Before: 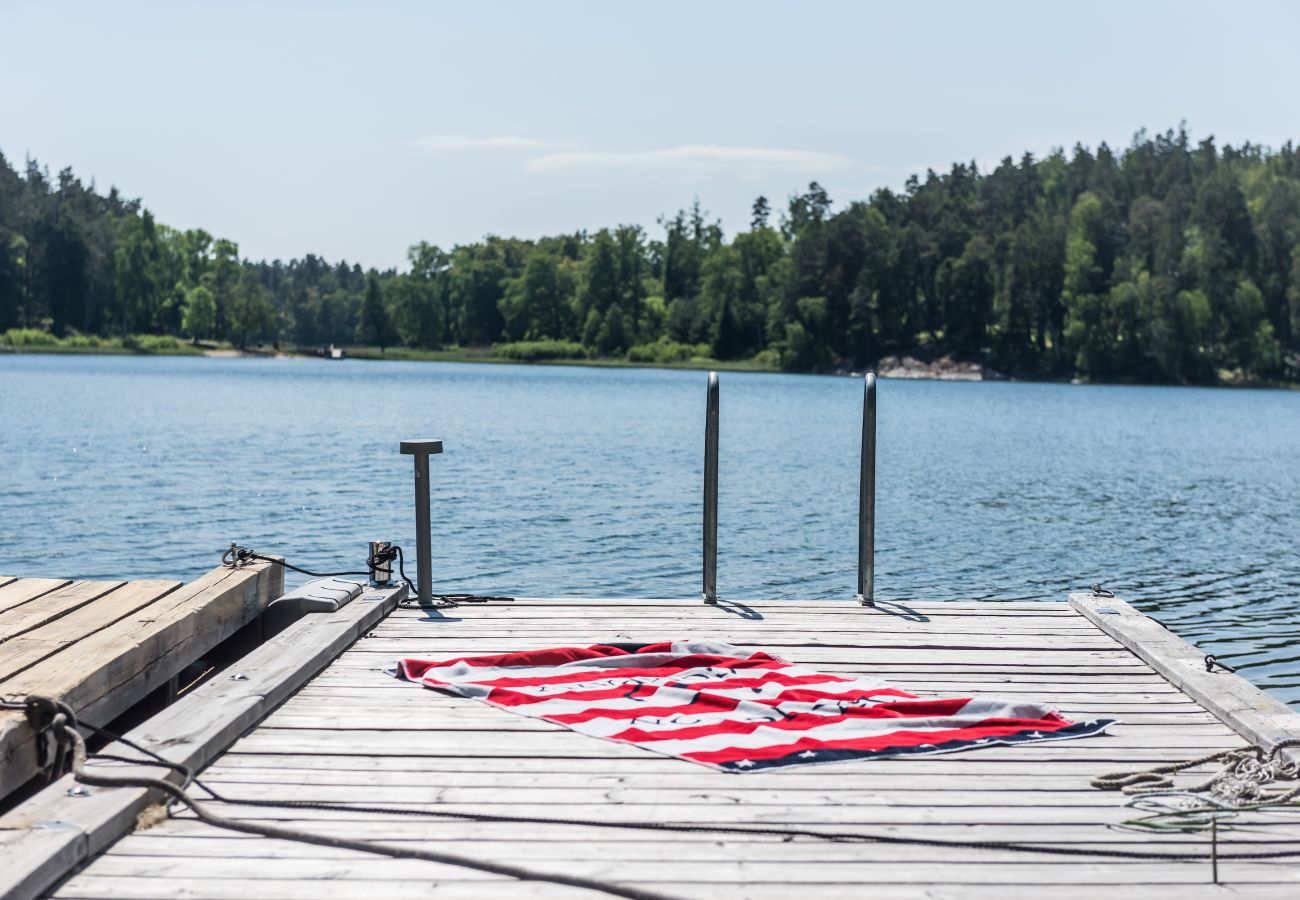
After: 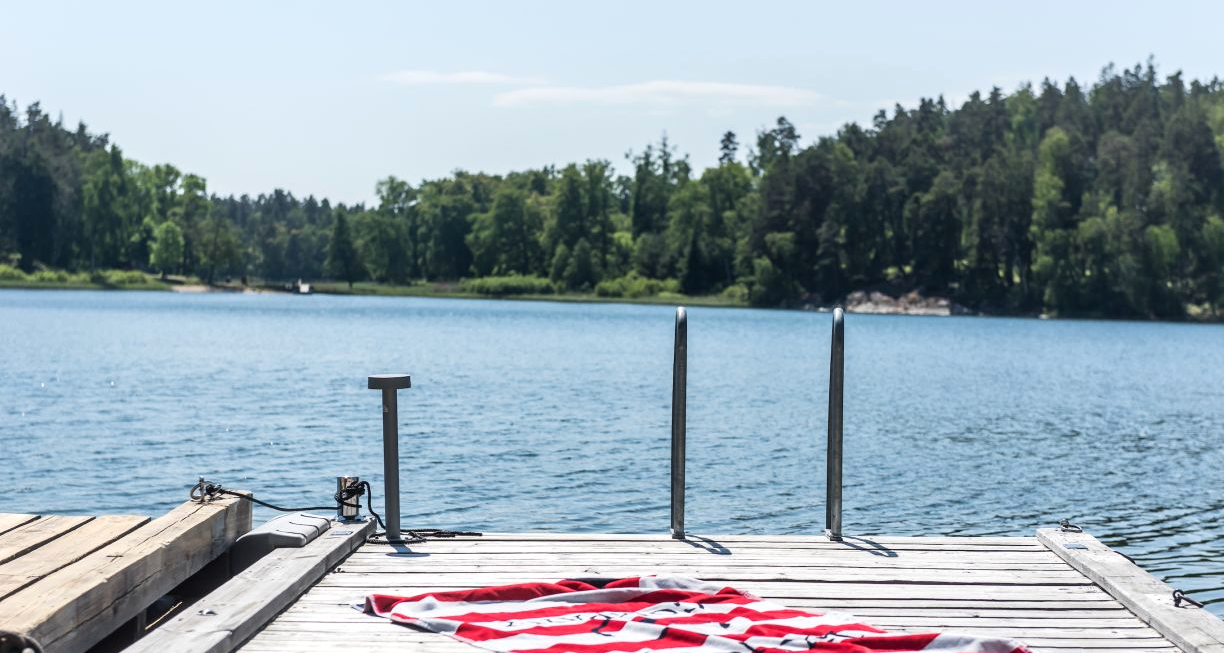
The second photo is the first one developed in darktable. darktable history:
exposure: exposure 0.2 EV, compensate highlight preservation false
color zones: mix 30.97%
crop: left 2.48%, top 7.237%, right 3.364%, bottom 20.149%
